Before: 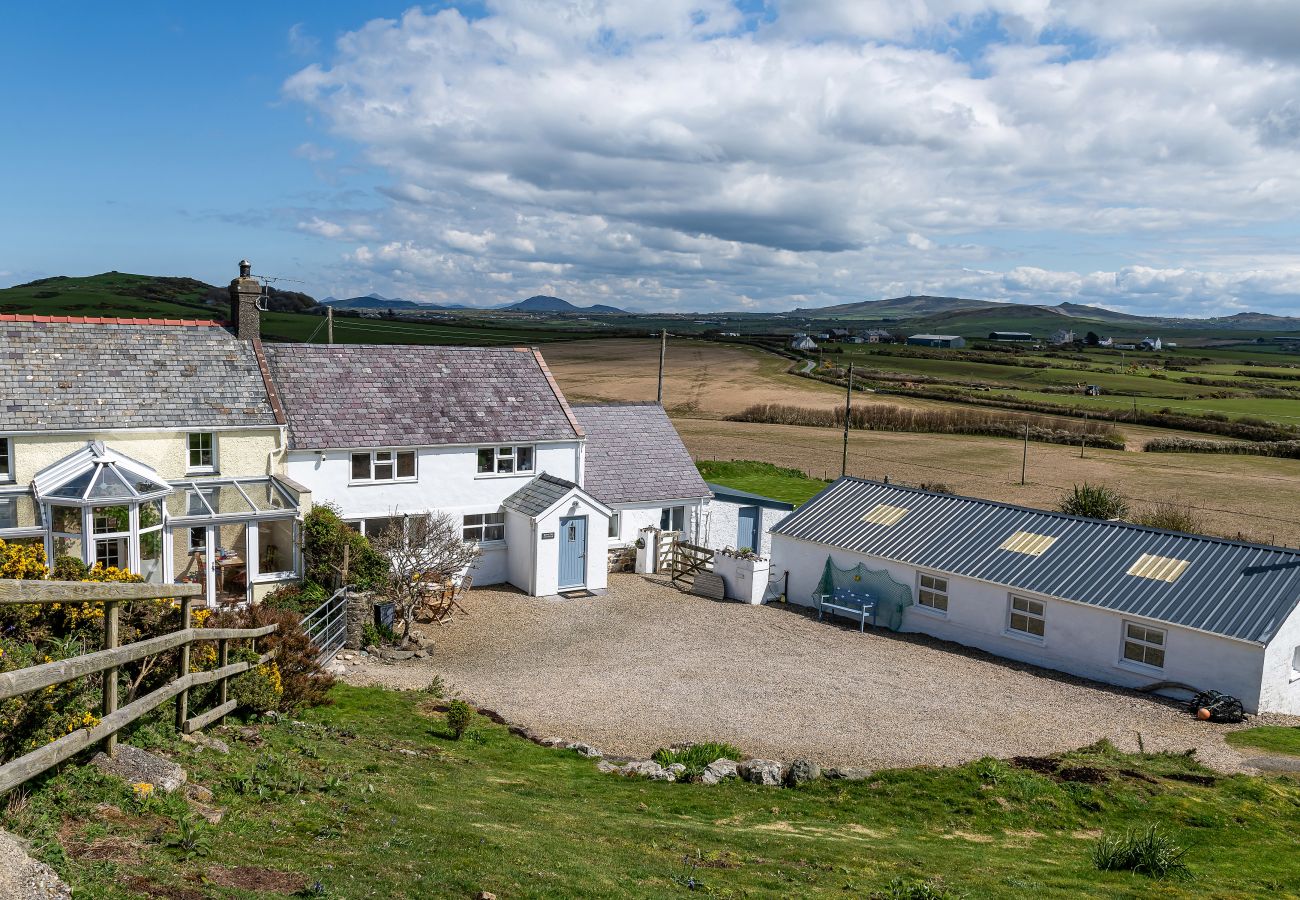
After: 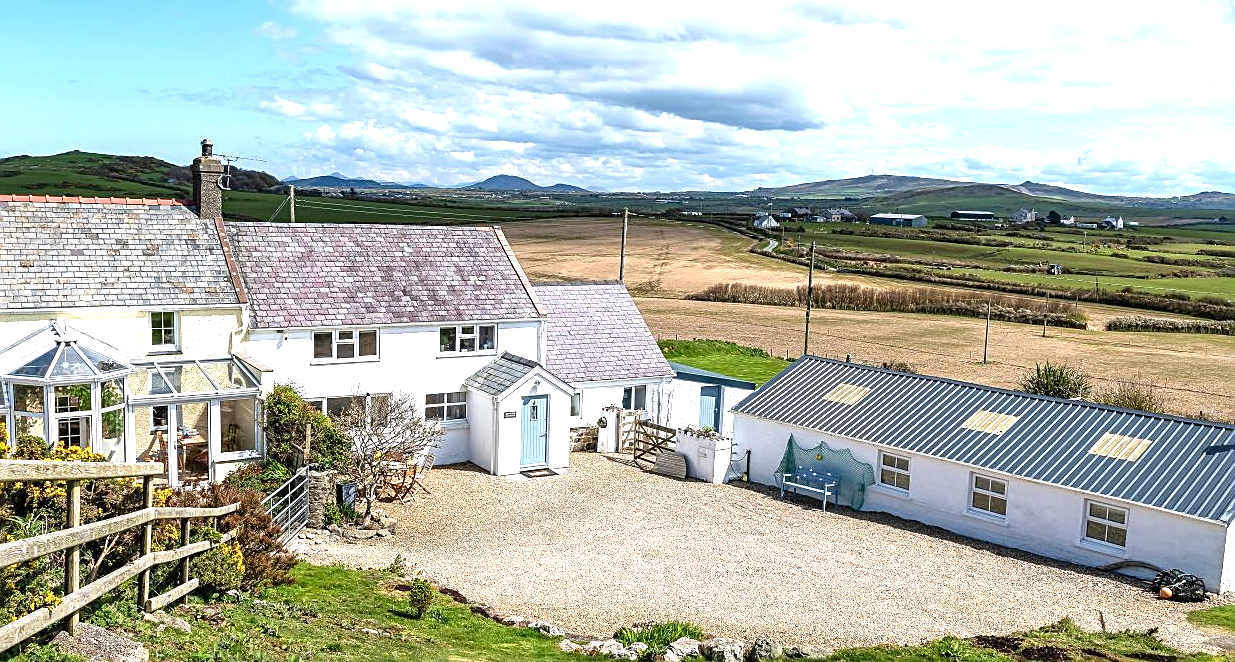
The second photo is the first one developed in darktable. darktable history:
sharpen: on, module defaults
exposure: black level correction 0, exposure 1.199 EV, compensate exposure bias true, compensate highlight preservation false
crop and rotate: left 2.968%, top 13.532%, right 2.02%, bottom 12.892%
